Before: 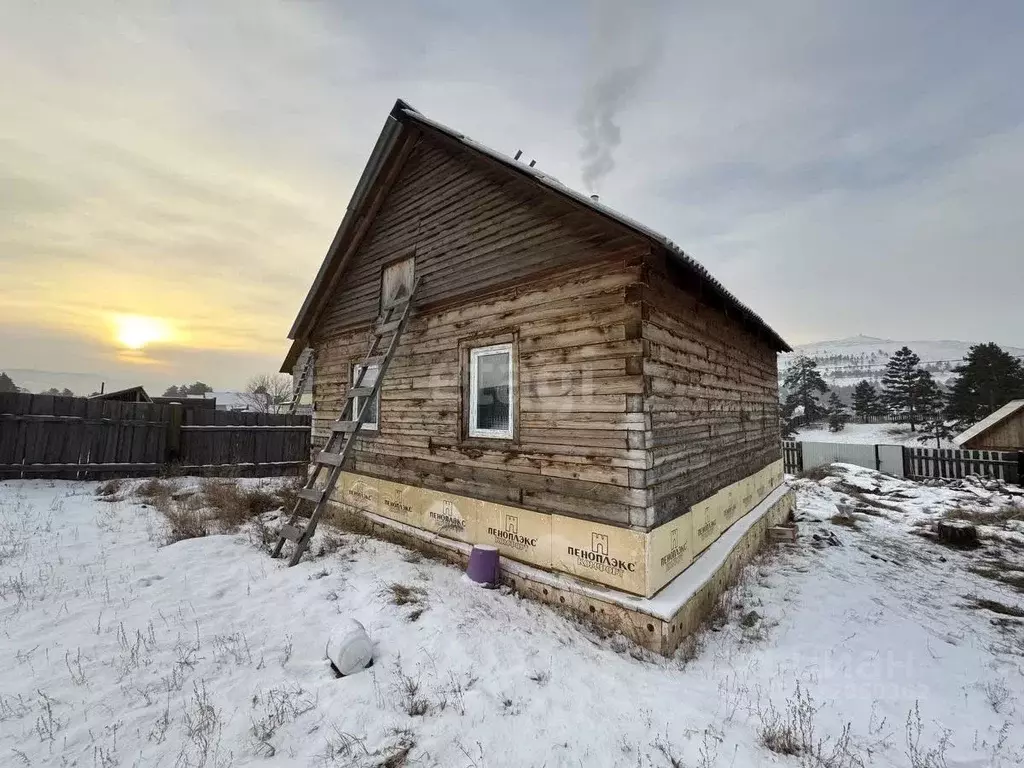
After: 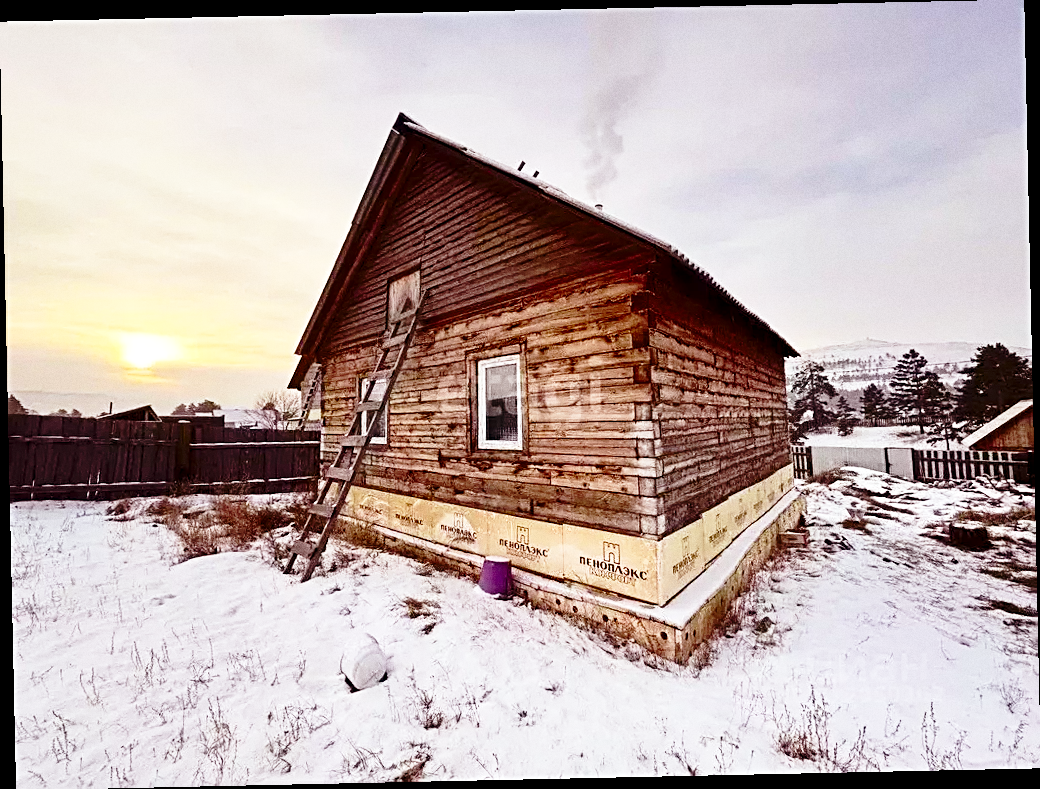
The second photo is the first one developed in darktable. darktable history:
grain: coarseness 0.09 ISO
sharpen: radius 3.119
base curve: curves: ch0 [(0, 0) (0.036, 0.037) (0.121, 0.228) (0.46, 0.76) (0.859, 0.983) (1, 1)], preserve colors none
rgb levels: mode RGB, independent channels, levels [[0, 0.474, 1], [0, 0.5, 1], [0, 0.5, 1]]
contrast brightness saturation: contrast 0.07, brightness -0.14, saturation 0.11
white balance: emerald 1
rotate and perspective: rotation -1.24°, automatic cropping off
